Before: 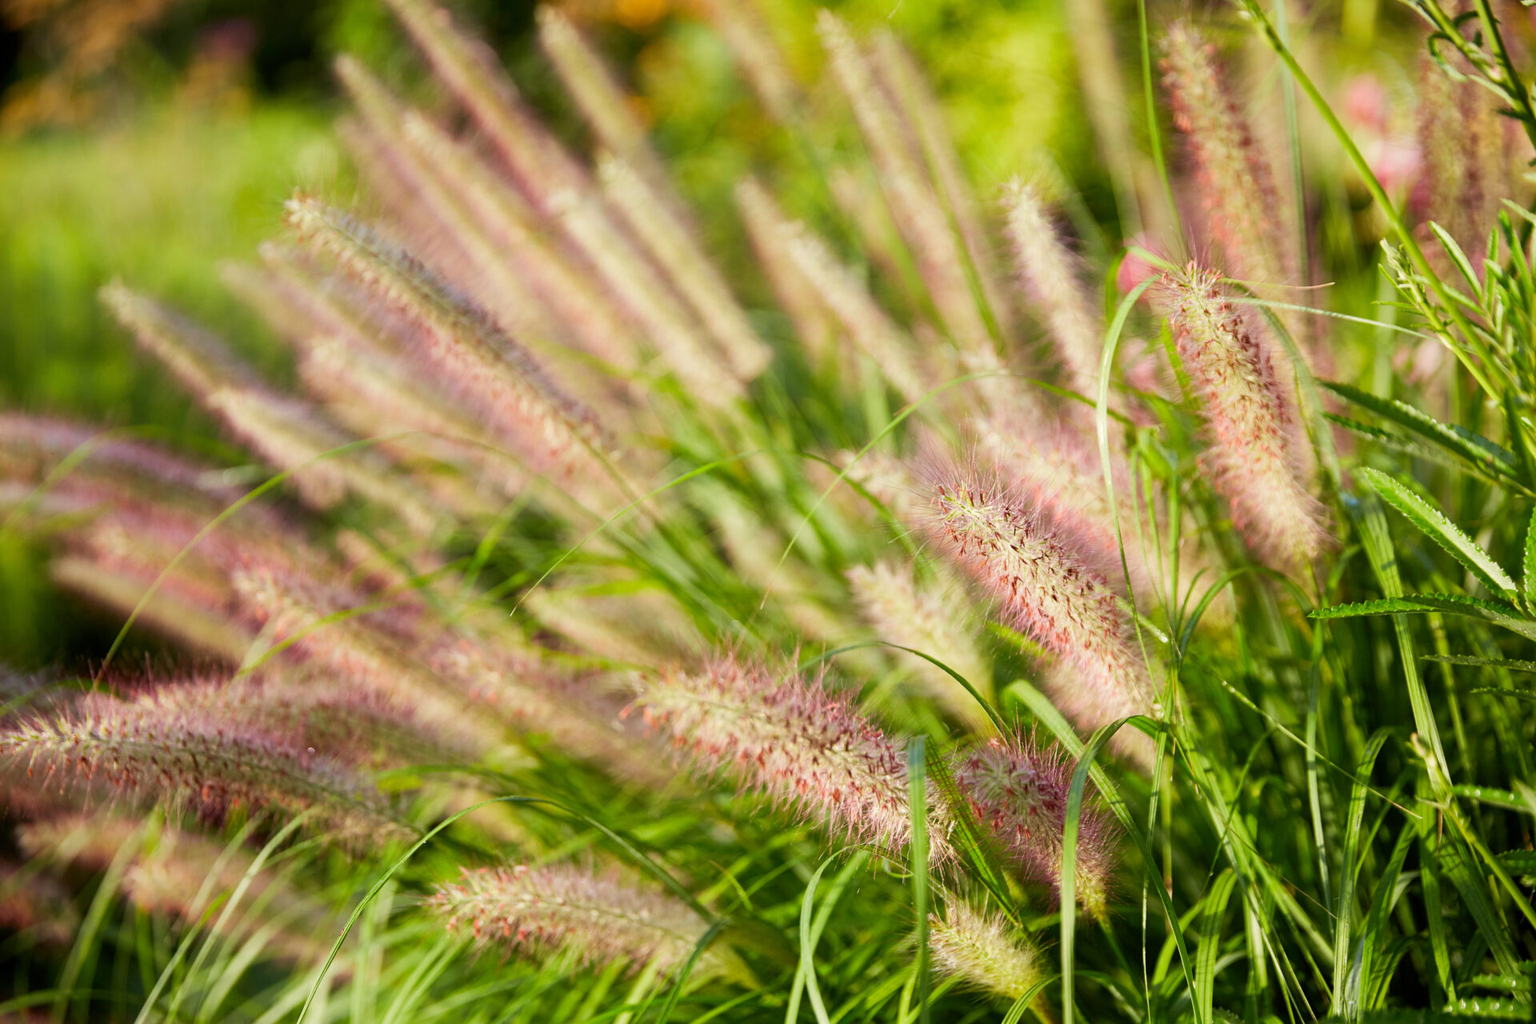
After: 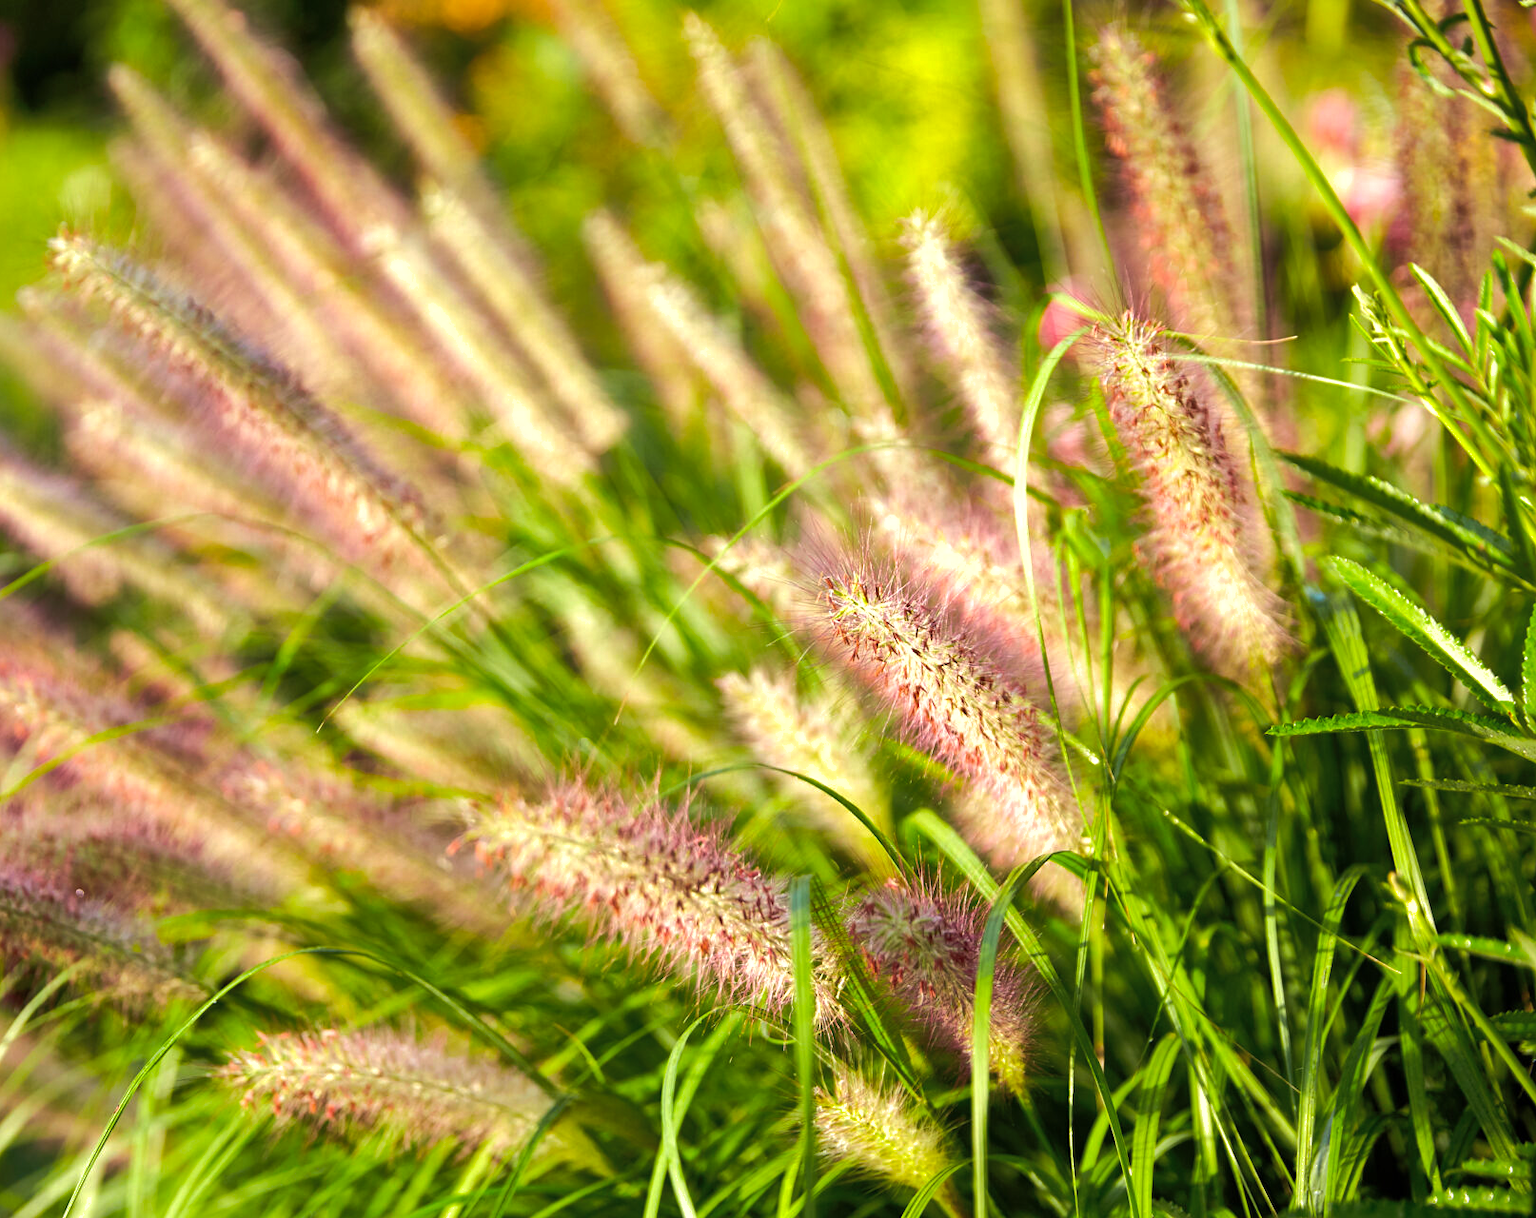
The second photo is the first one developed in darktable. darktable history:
tone equalizer: -7 EV 0.179 EV, -6 EV 0.122 EV, -5 EV 0.11 EV, -4 EV 0.036 EV, -2 EV -0.017 EV, -1 EV -0.054 EV, +0 EV -0.07 EV, edges refinement/feathering 500, mask exposure compensation -1.57 EV, preserve details no
color balance rgb: power › hue 170.42°, white fulcrum 0.064 EV, perceptual saturation grading › global saturation 0.202%, perceptual brilliance grading › highlights 17.028%, perceptual brilliance grading › mid-tones 30.976%, perceptual brilliance grading › shadows -31.442%, global vibrance 20%
crop: left 15.917%
shadows and highlights: on, module defaults
